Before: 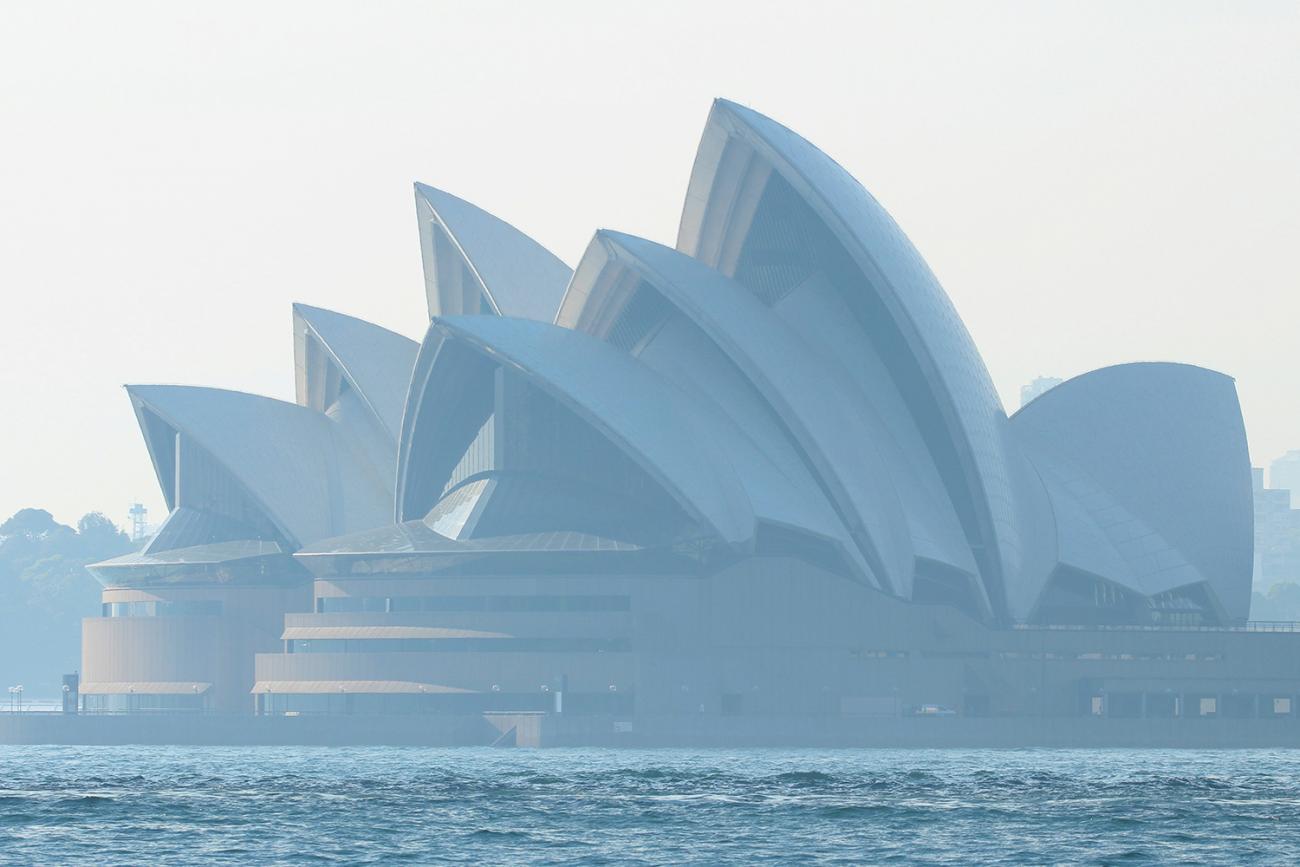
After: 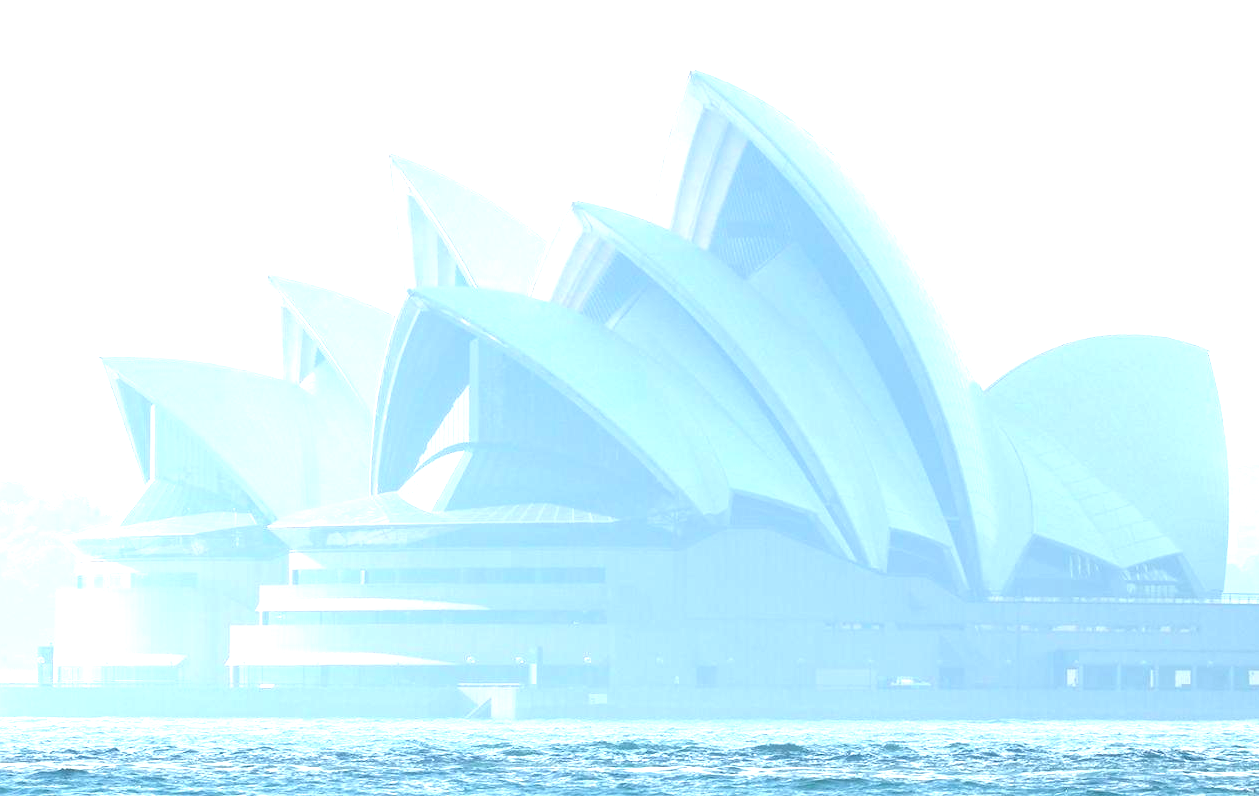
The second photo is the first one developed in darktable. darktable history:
exposure: black level correction 0.009, exposure 1.425 EV, compensate highlight preservation false
crop: left 1.964%, top 3.251%, right 1.122%, bottom 4.933%
